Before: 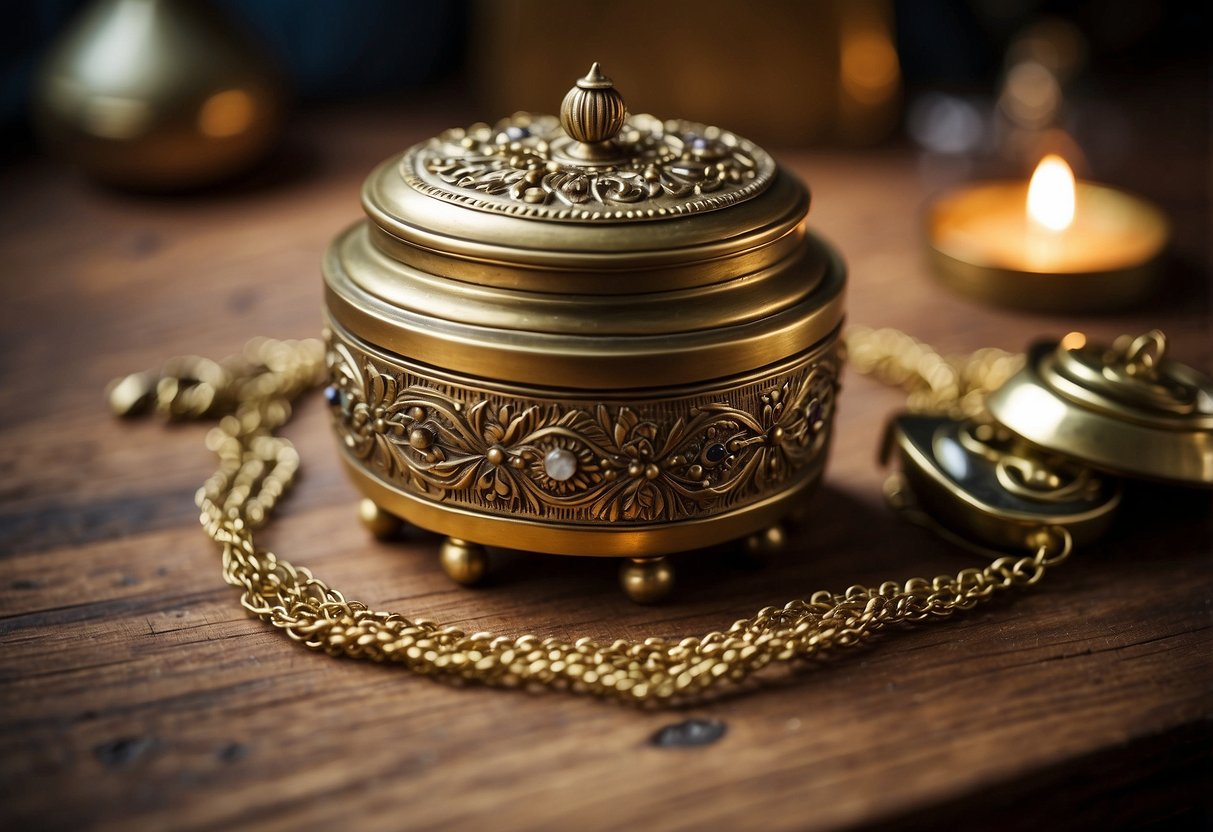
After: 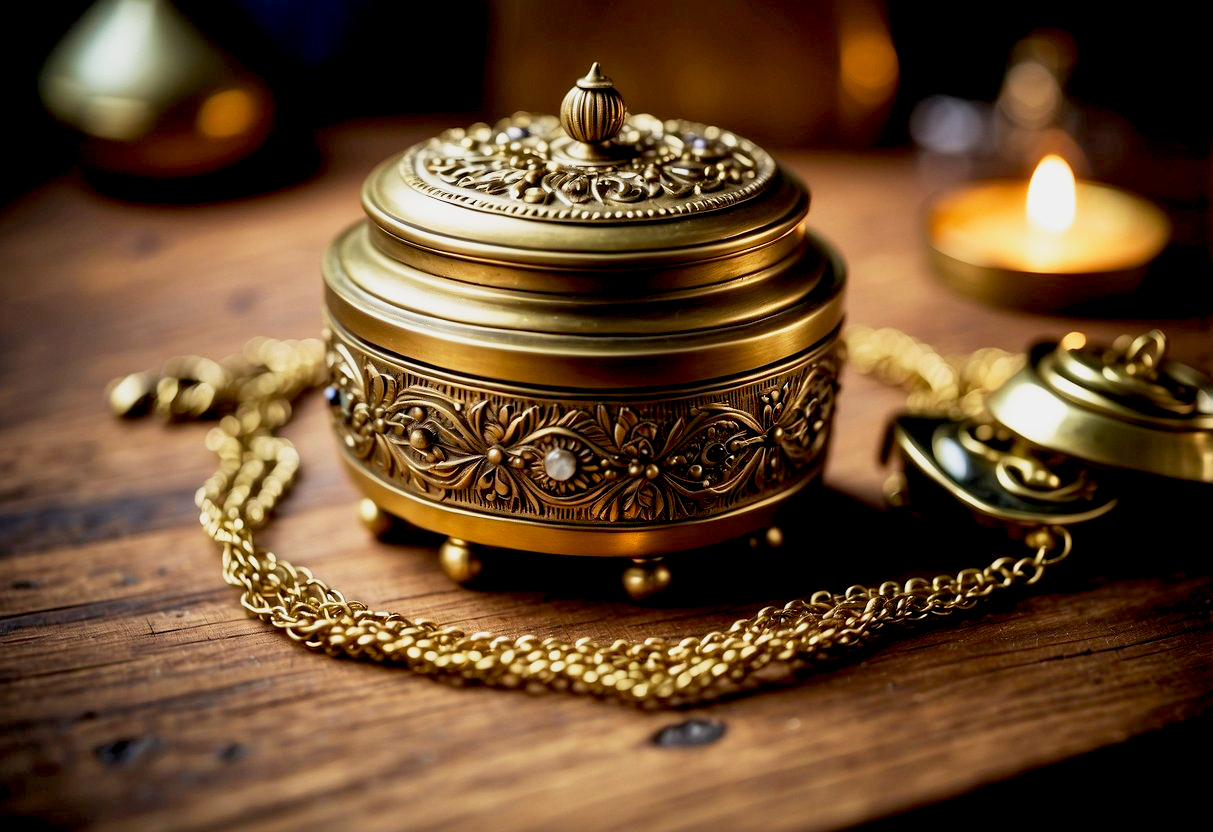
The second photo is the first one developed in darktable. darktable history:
exposure: black level correction 0.012, compensate highlight preservation false
base curve: curves: ch0 [(0, 0) (0.088, 0.125) (0.176, 0.251) (0.354, 0.501) (0.613, 0.749) (1, 0.877)], preserve colors none
velvia: on, module defaults
